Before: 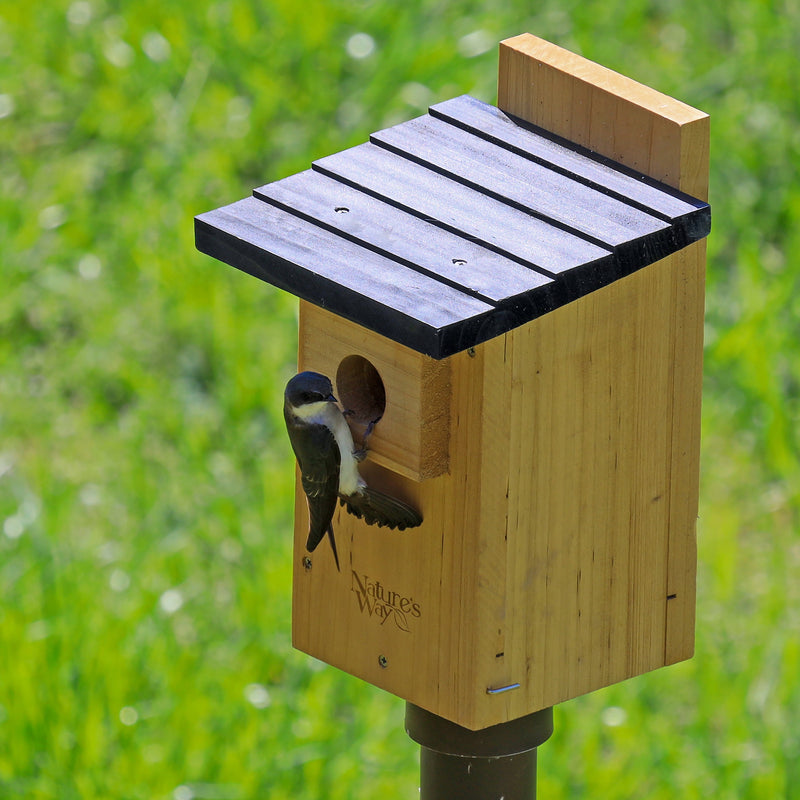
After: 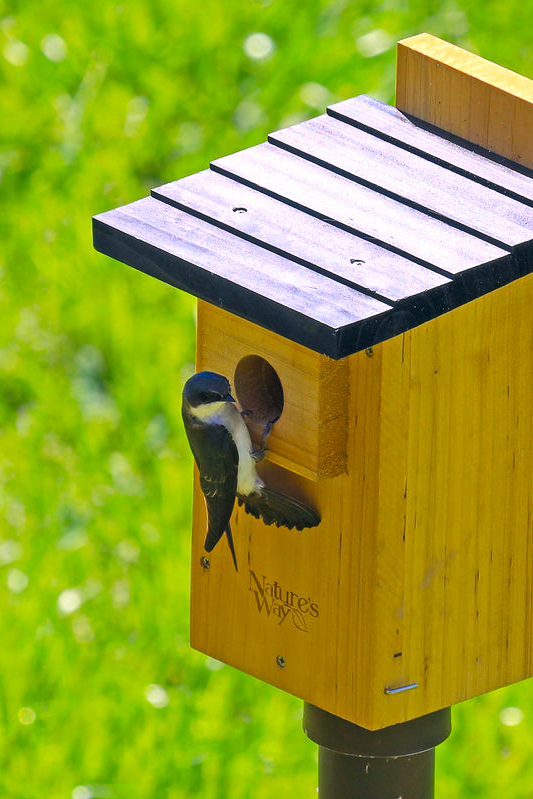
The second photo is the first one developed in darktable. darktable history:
color correction: highlights a* 5.47, highlights b* 5.29, shadows a* -4.23, shadows b* -5.08
exposure: black level correction 0, exposure 0.498 EV, compensate highlight preservation false
color balance rgb: global offset › luminance 0.483%, perceptual saturation grading › global saturation 29.576%, global vibrance 20%
crop and rotate: left 12.818%, right 20.511%
